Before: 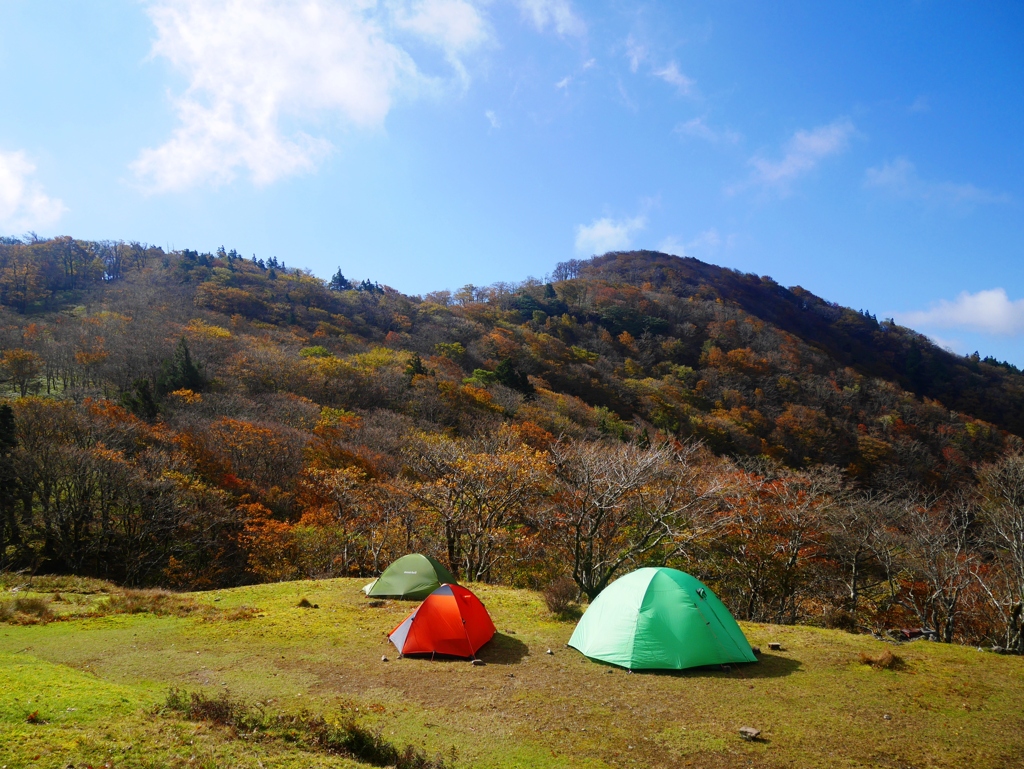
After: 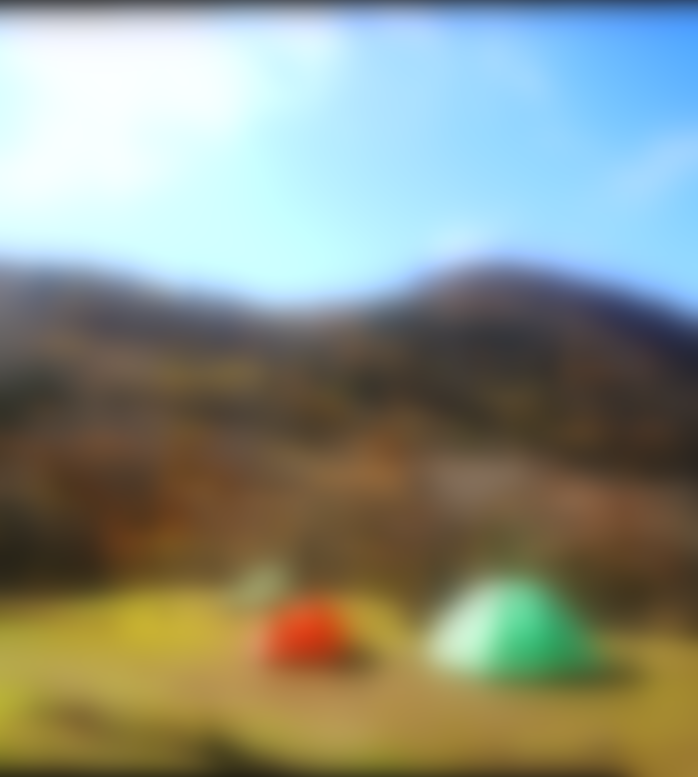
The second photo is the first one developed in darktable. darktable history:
exposure: black level correction 0, exposure 0.6 EV, compensate highlight preservation false
crop and rotate: left 14.436%, right 18.898%
rotate and perspective: lens shift (vertical) 0.048, lens shift (horizontal) -0.024, automatic cropping off
lowpass: radius 16, unbound 0
